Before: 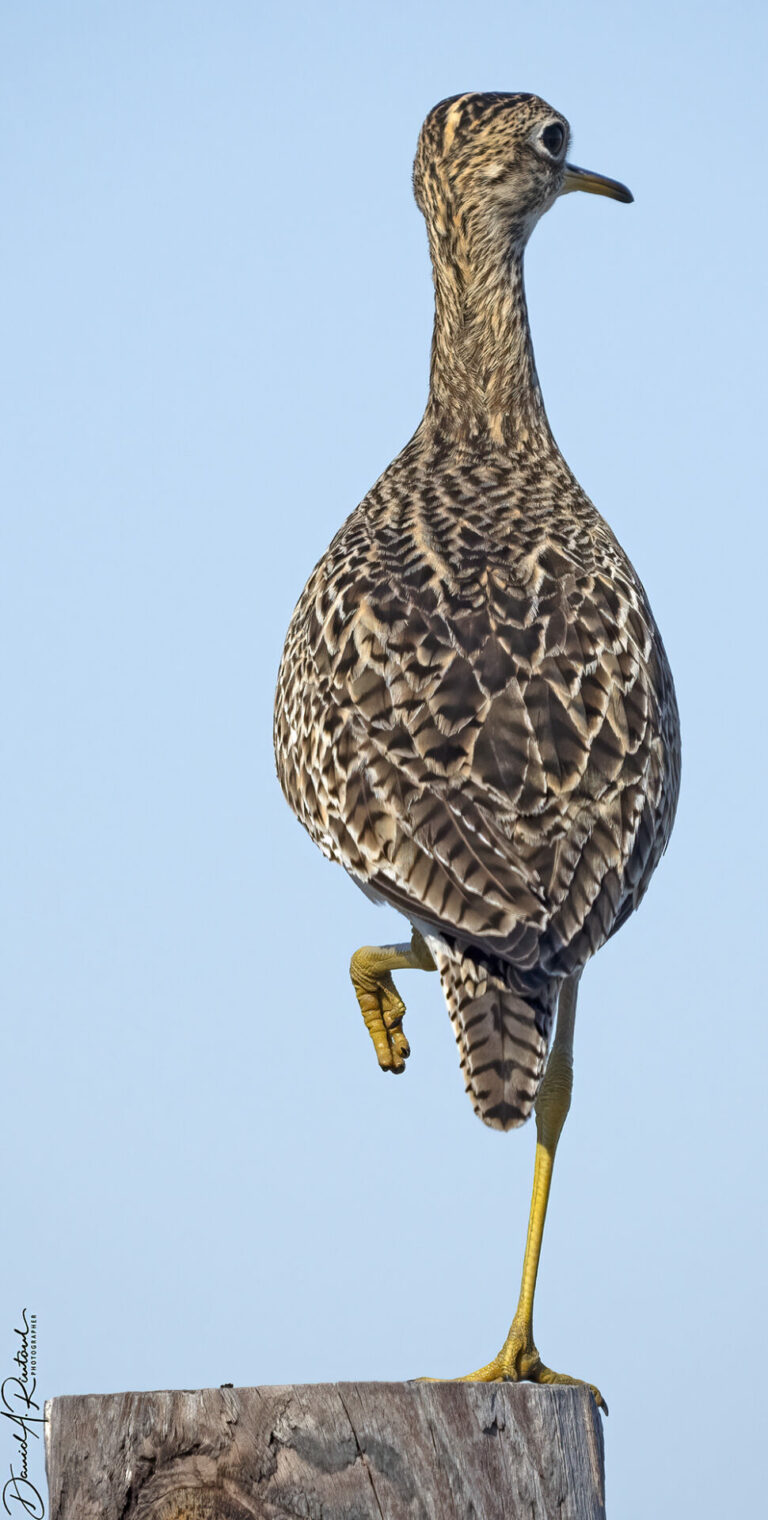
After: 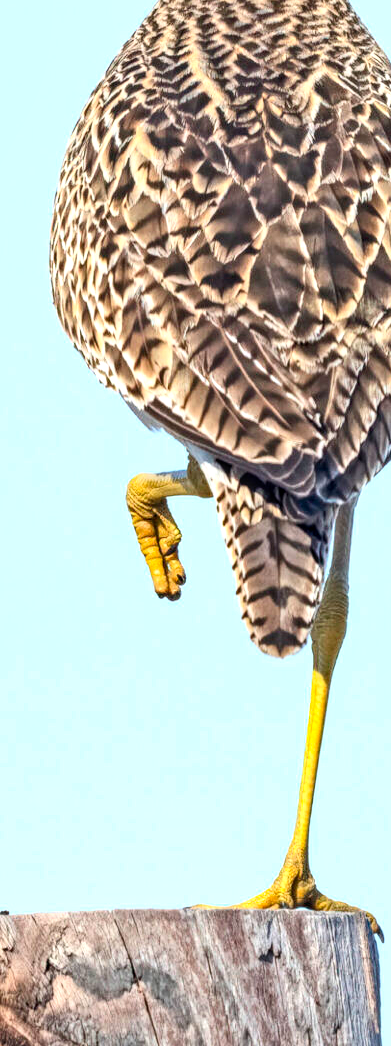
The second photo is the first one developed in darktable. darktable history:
crop and rotate: left 29.237%, top 31.152%, right 19.807%
local contrast: detail 130%
exposure: black level correction 0, exposure 0.7 EV, compensate exposure bias true, compensate highlight preservation false
contrast brightness saturation: contrast 0.2, brightness 0.16, saturation 0.22
